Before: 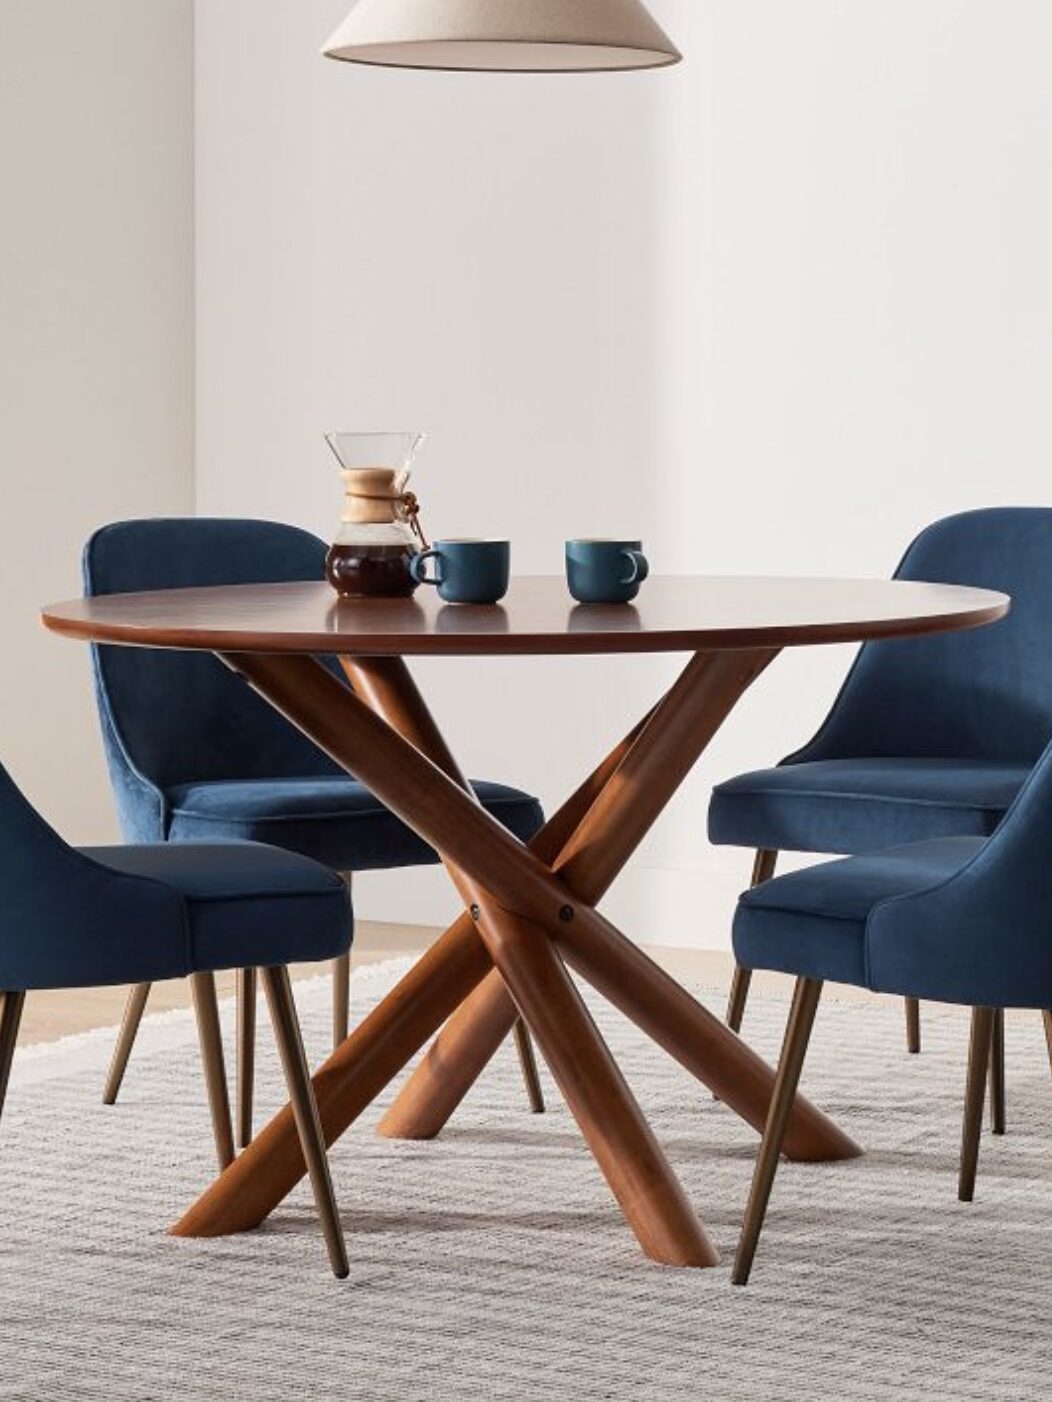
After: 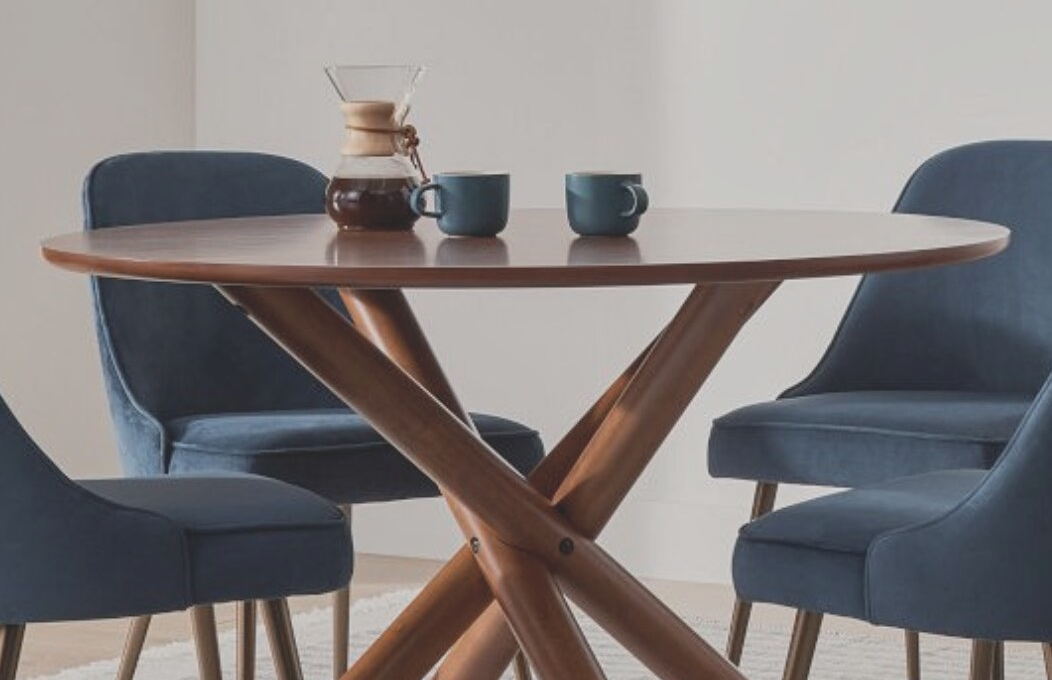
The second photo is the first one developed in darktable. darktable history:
crop and rotate: top 26.234%, bottom 25.193%
local contrast: detail 109%
contrast brightness saturation: contrast -0.257, saturation -0.427
tone equalizer: -8 EV -0.575 EV, mask exposure compensation -0.491 EV
shadows and highlights: shadows 36.14, highlights -26.62, soften with gaussian
